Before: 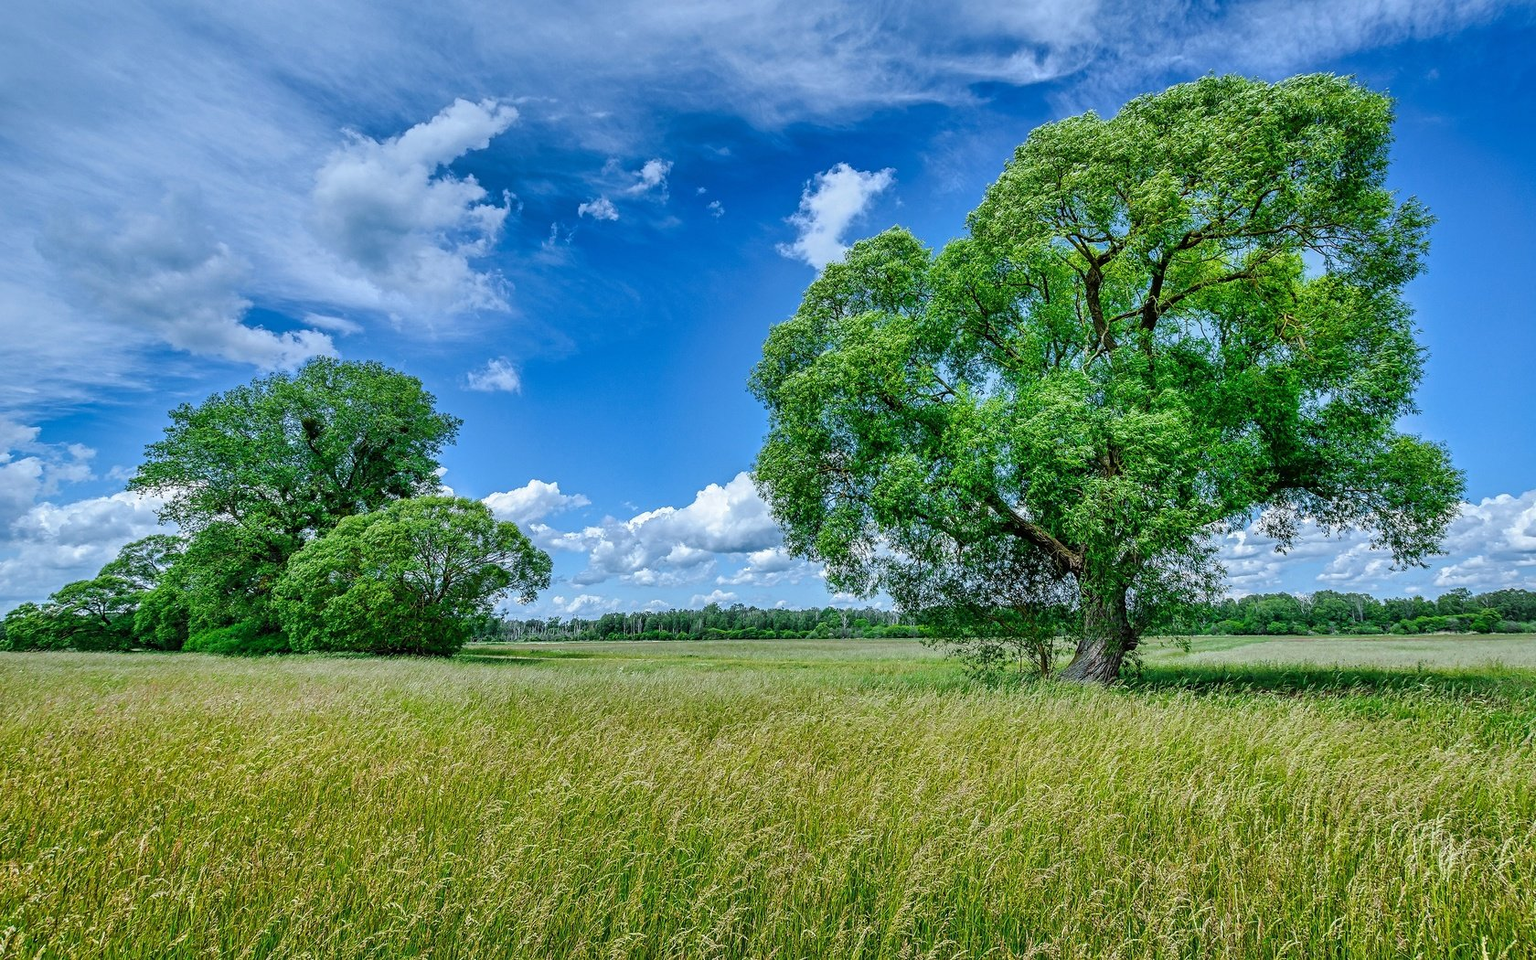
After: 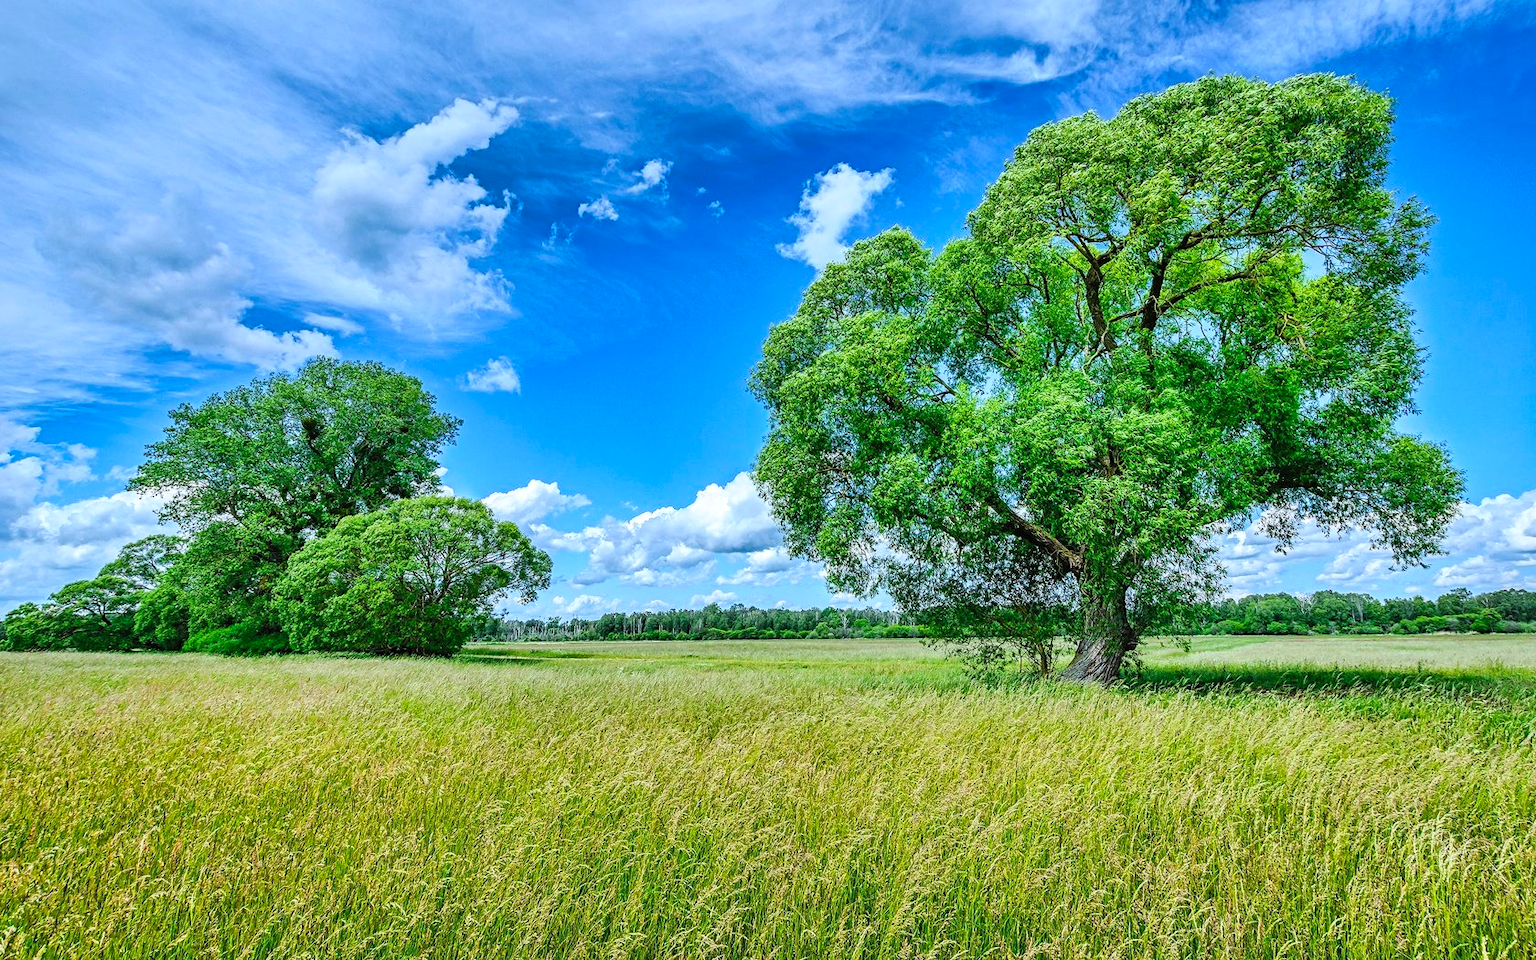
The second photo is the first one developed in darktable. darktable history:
haze removal: compatibility mode true, adaptive false
contrast brightness saturation: contrast 0.195, brightness 0.162, saturation 0.23
